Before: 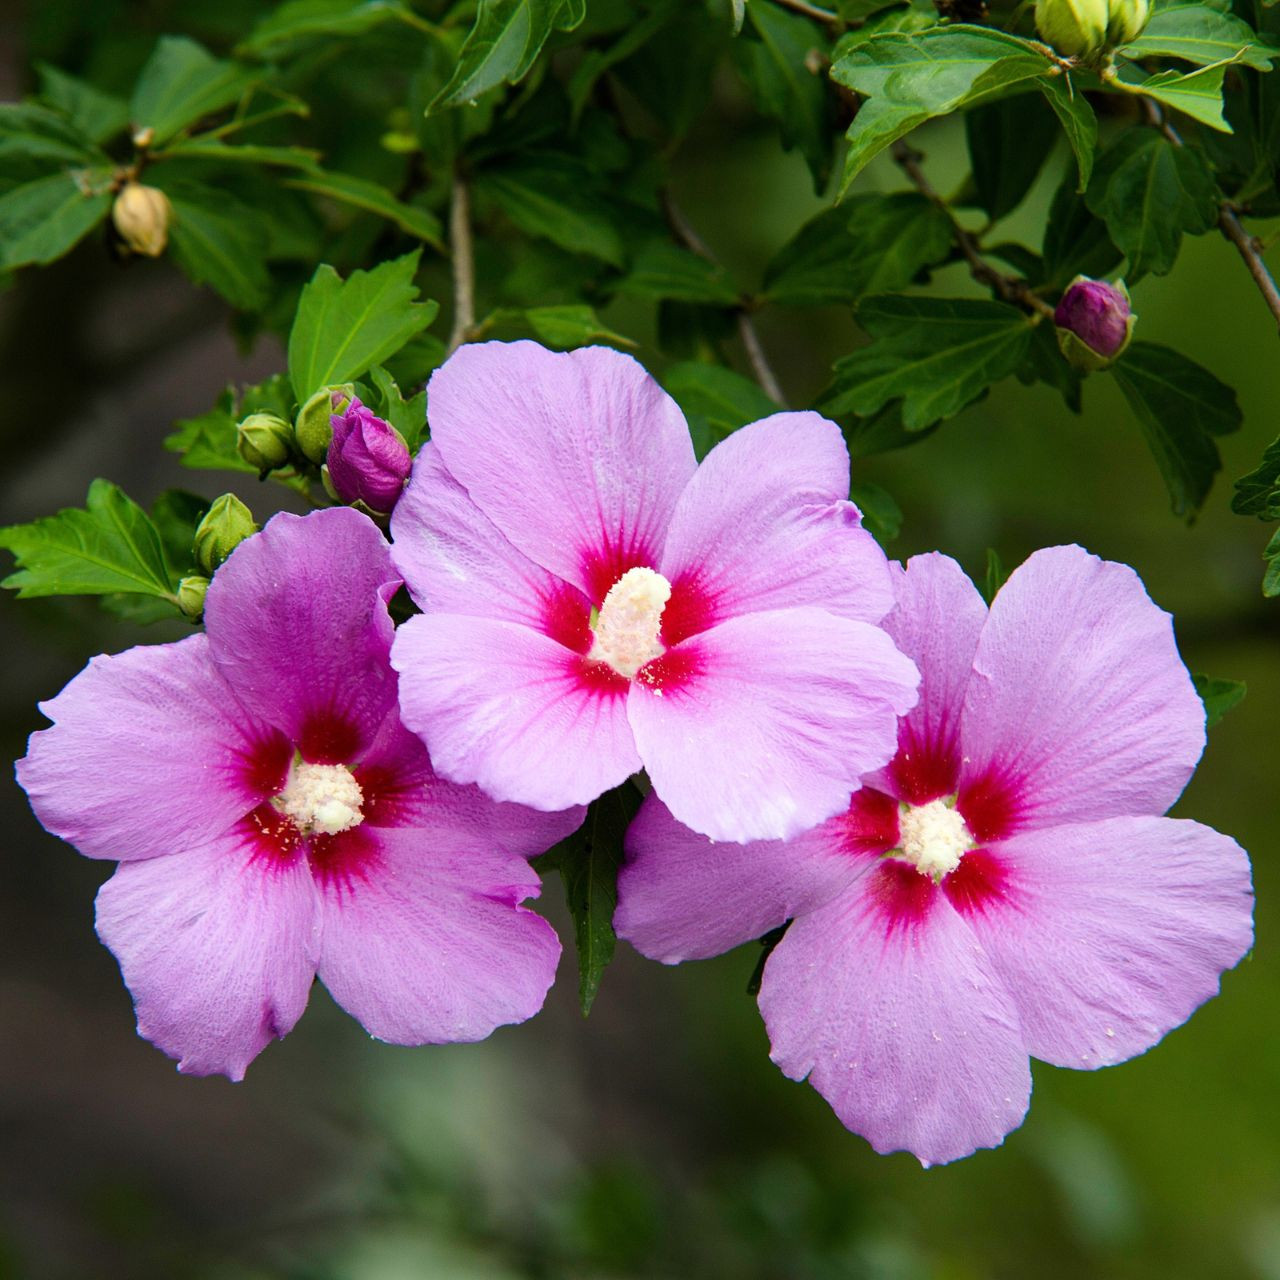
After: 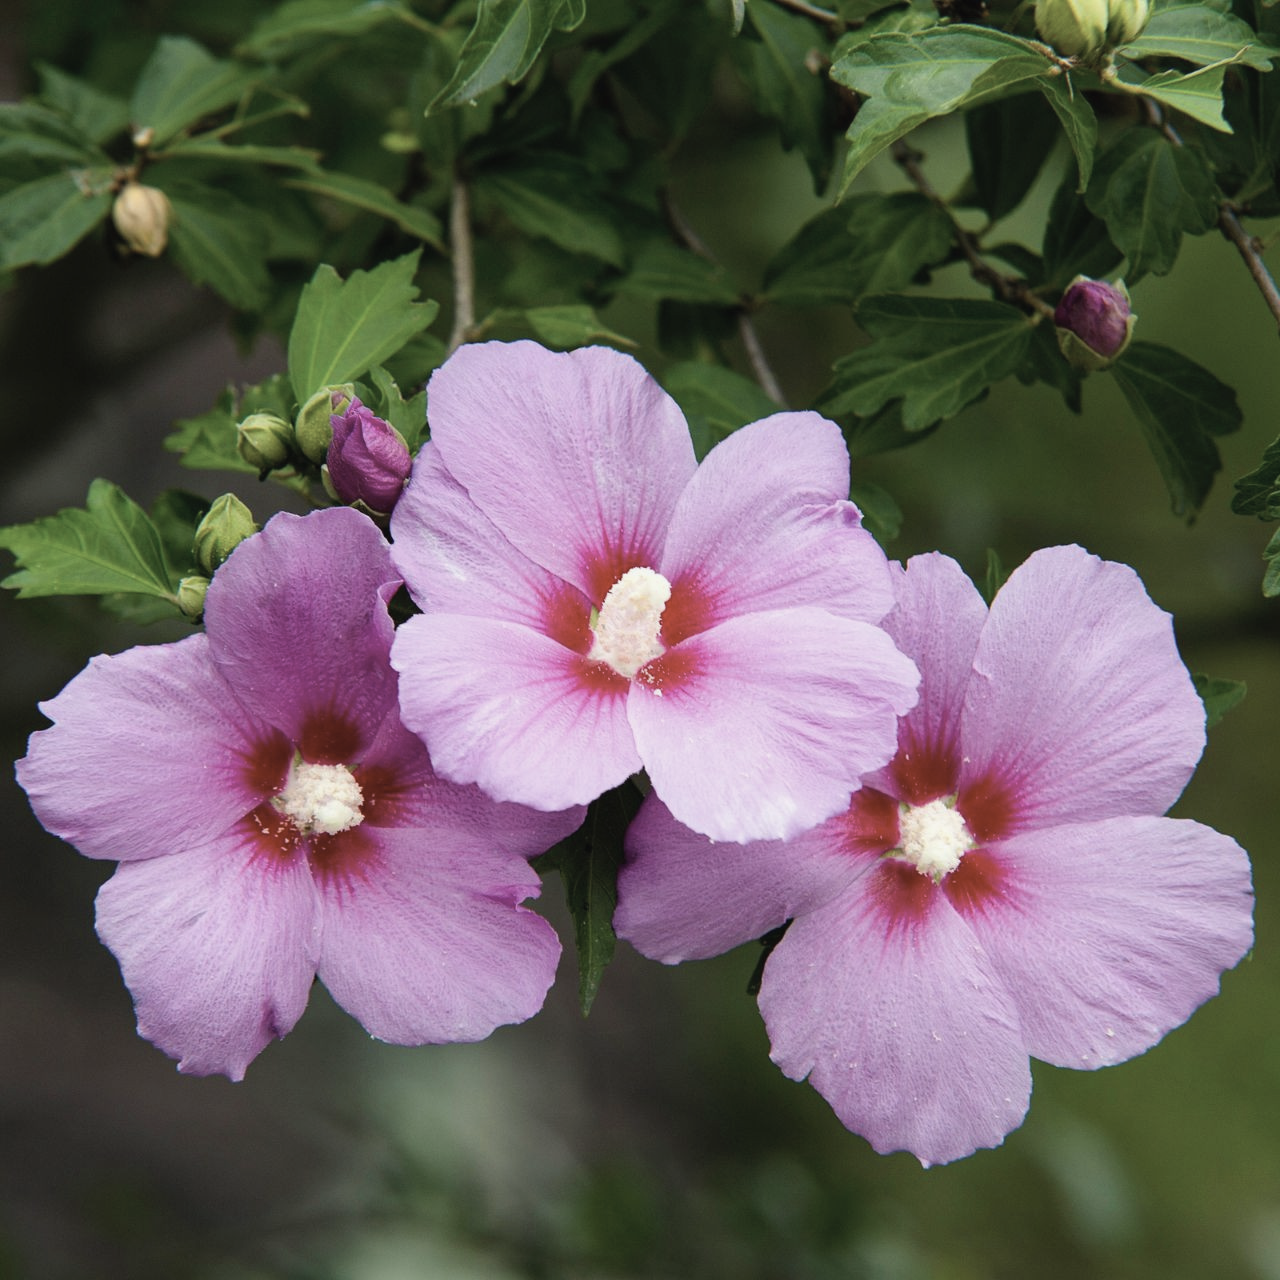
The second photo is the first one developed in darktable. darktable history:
contrast brightness saturation: contrast -0.056, saturation -0.405
